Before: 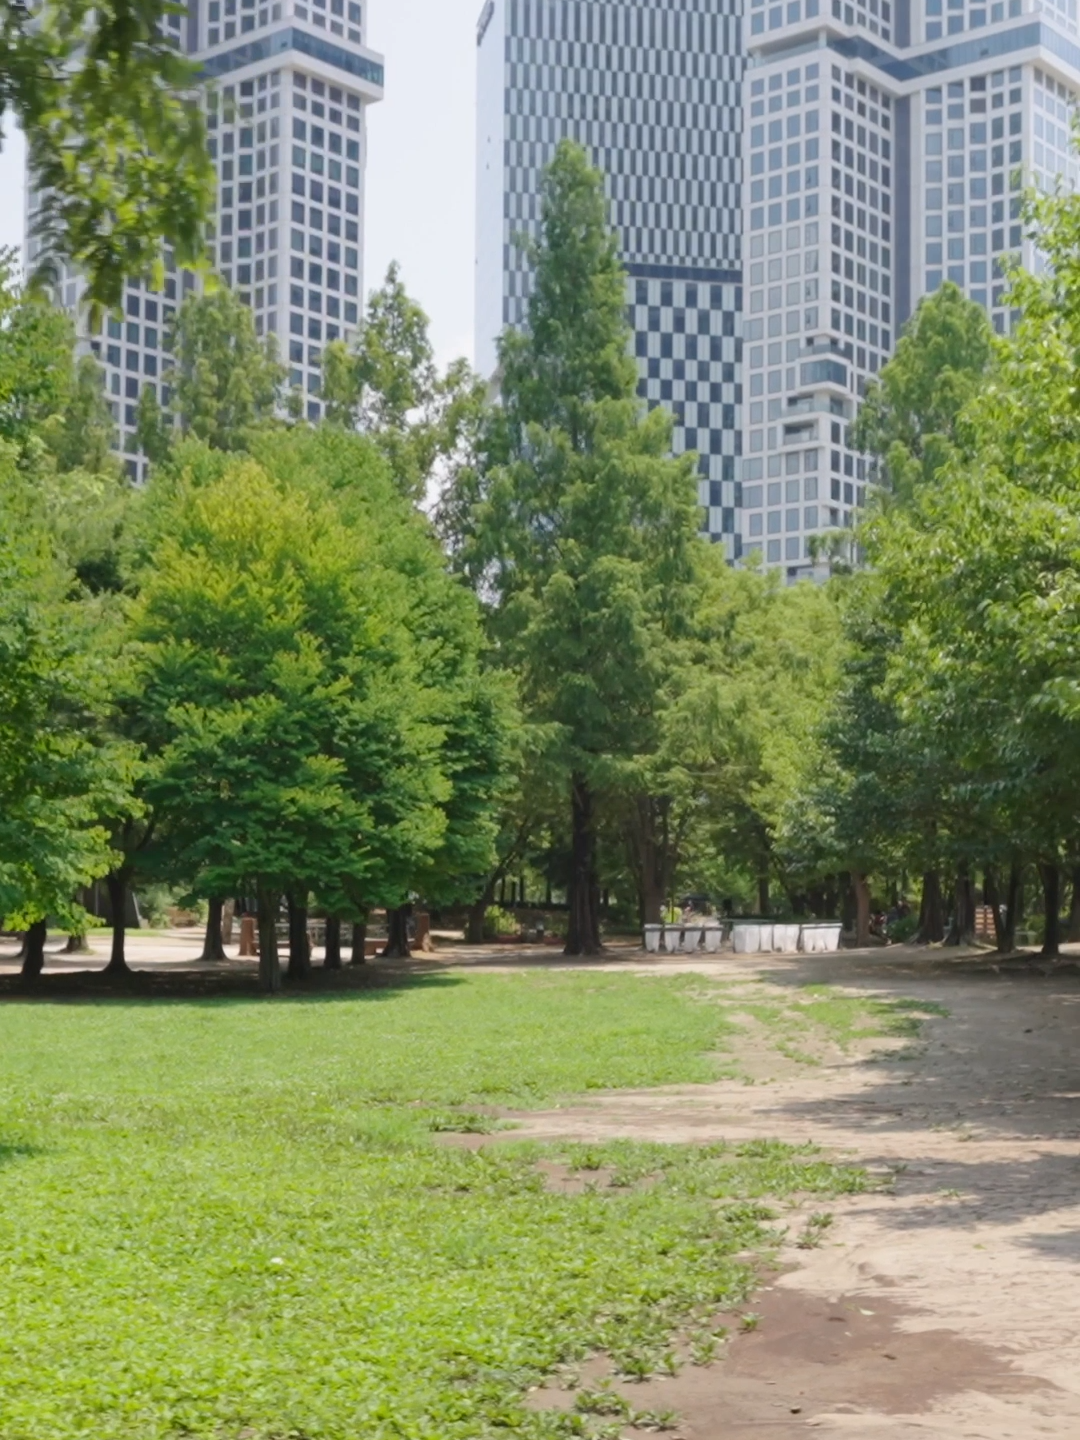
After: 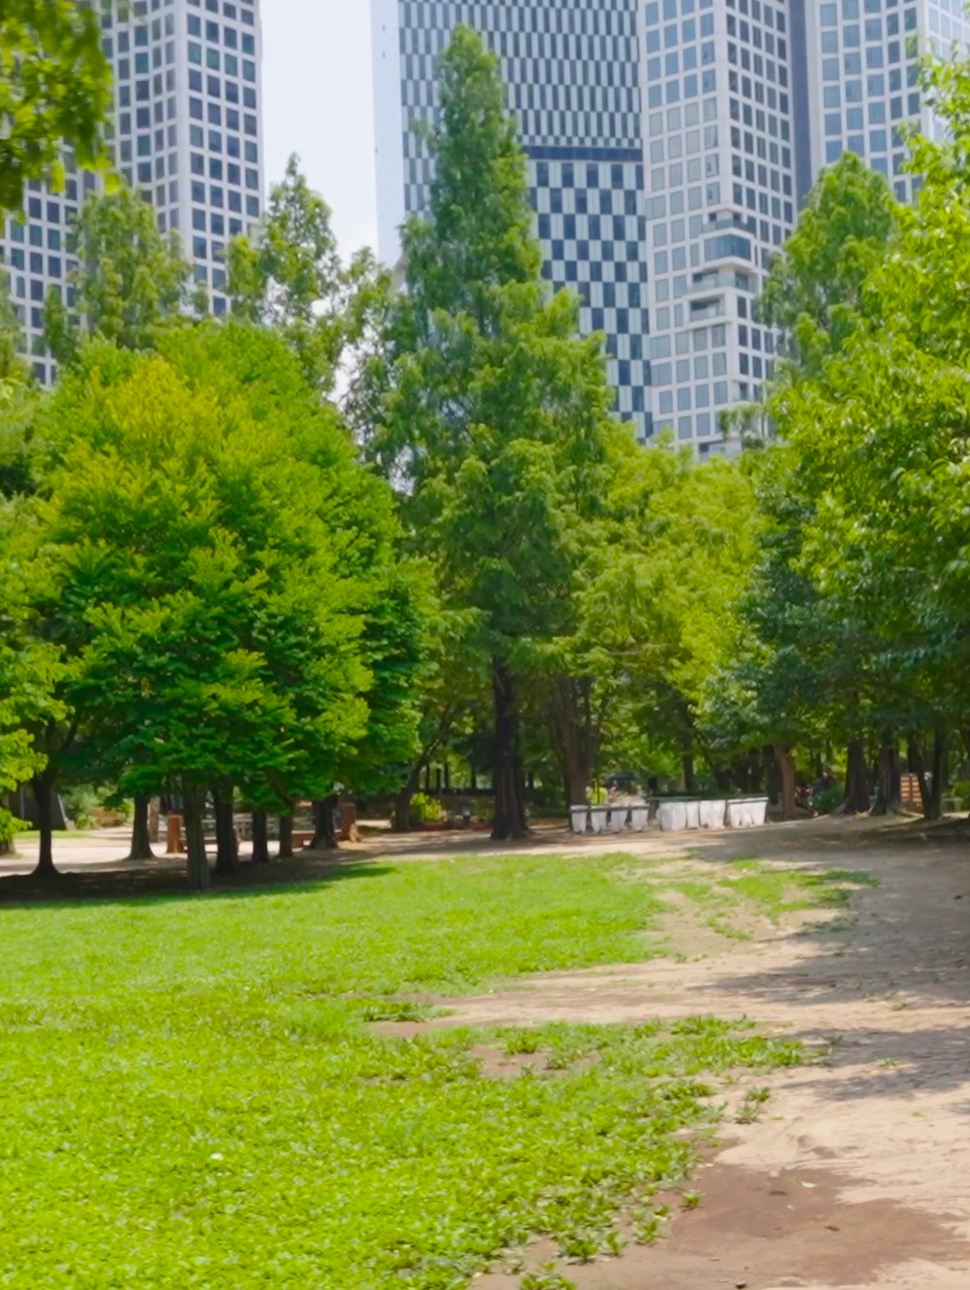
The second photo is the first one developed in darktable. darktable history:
crop and rotate: angle 2.28°, left 5.456%, top 5.721%
color balance rgb: perceptual saturation grading › global saturation 37.169%, perceptual saturation grading › shadows 34.509%
